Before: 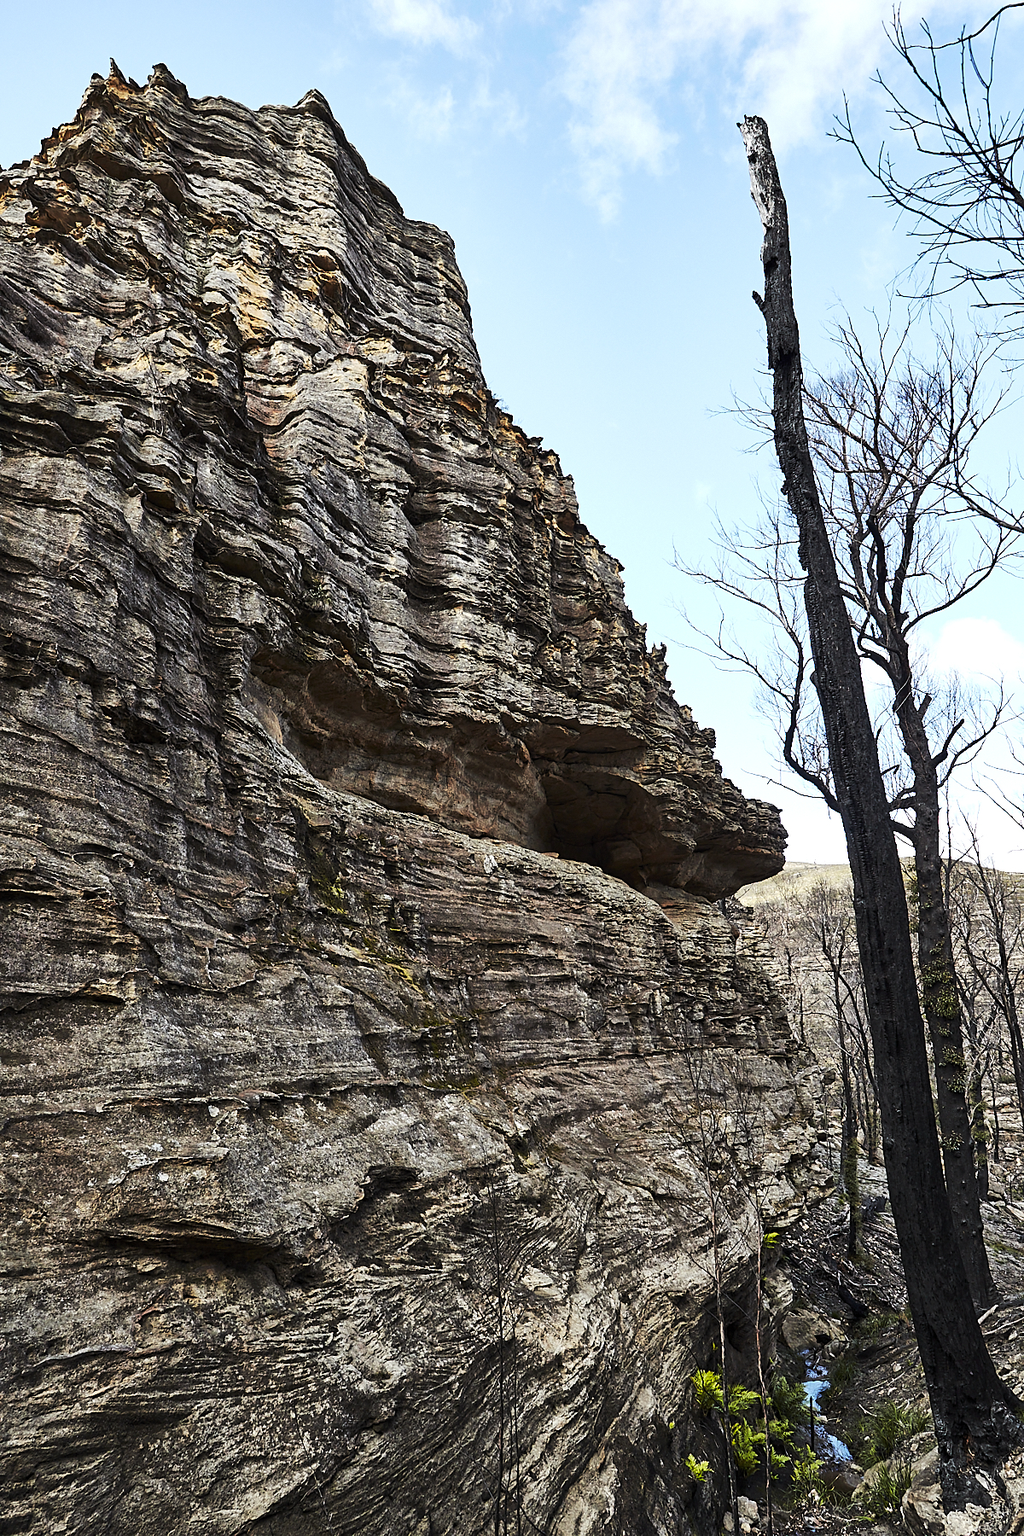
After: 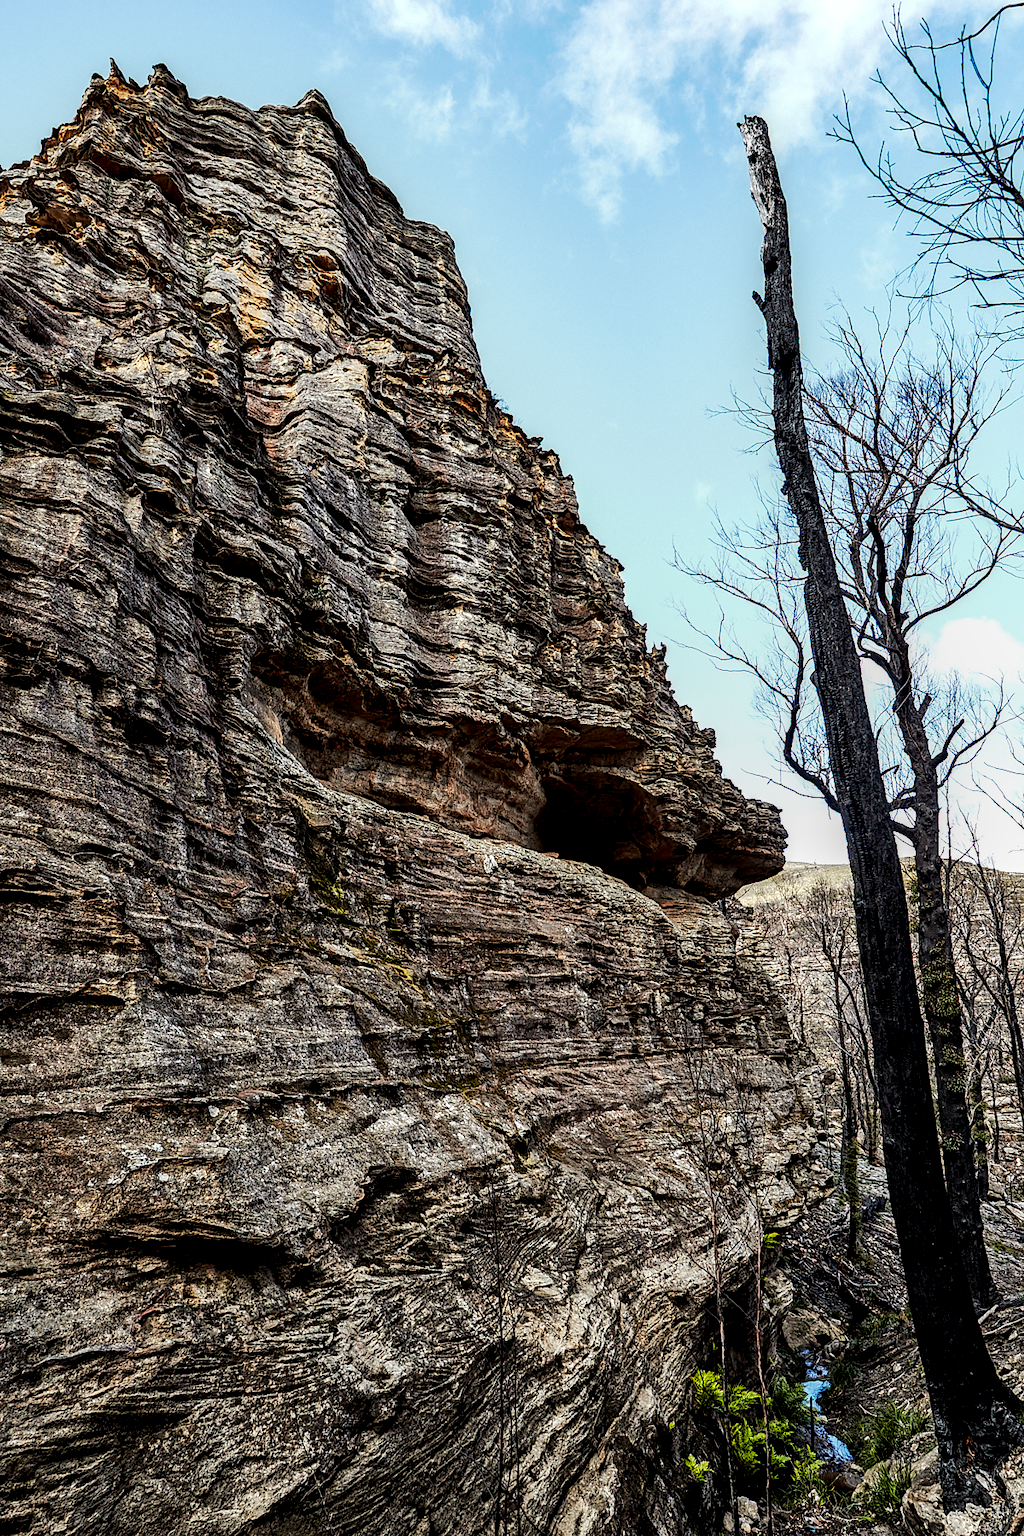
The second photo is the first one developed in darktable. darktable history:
local contrast: highlights 22%, detail 150%
exposure: black level correction 0.009, compensate exposure bias true, compensate highlight preservation false
